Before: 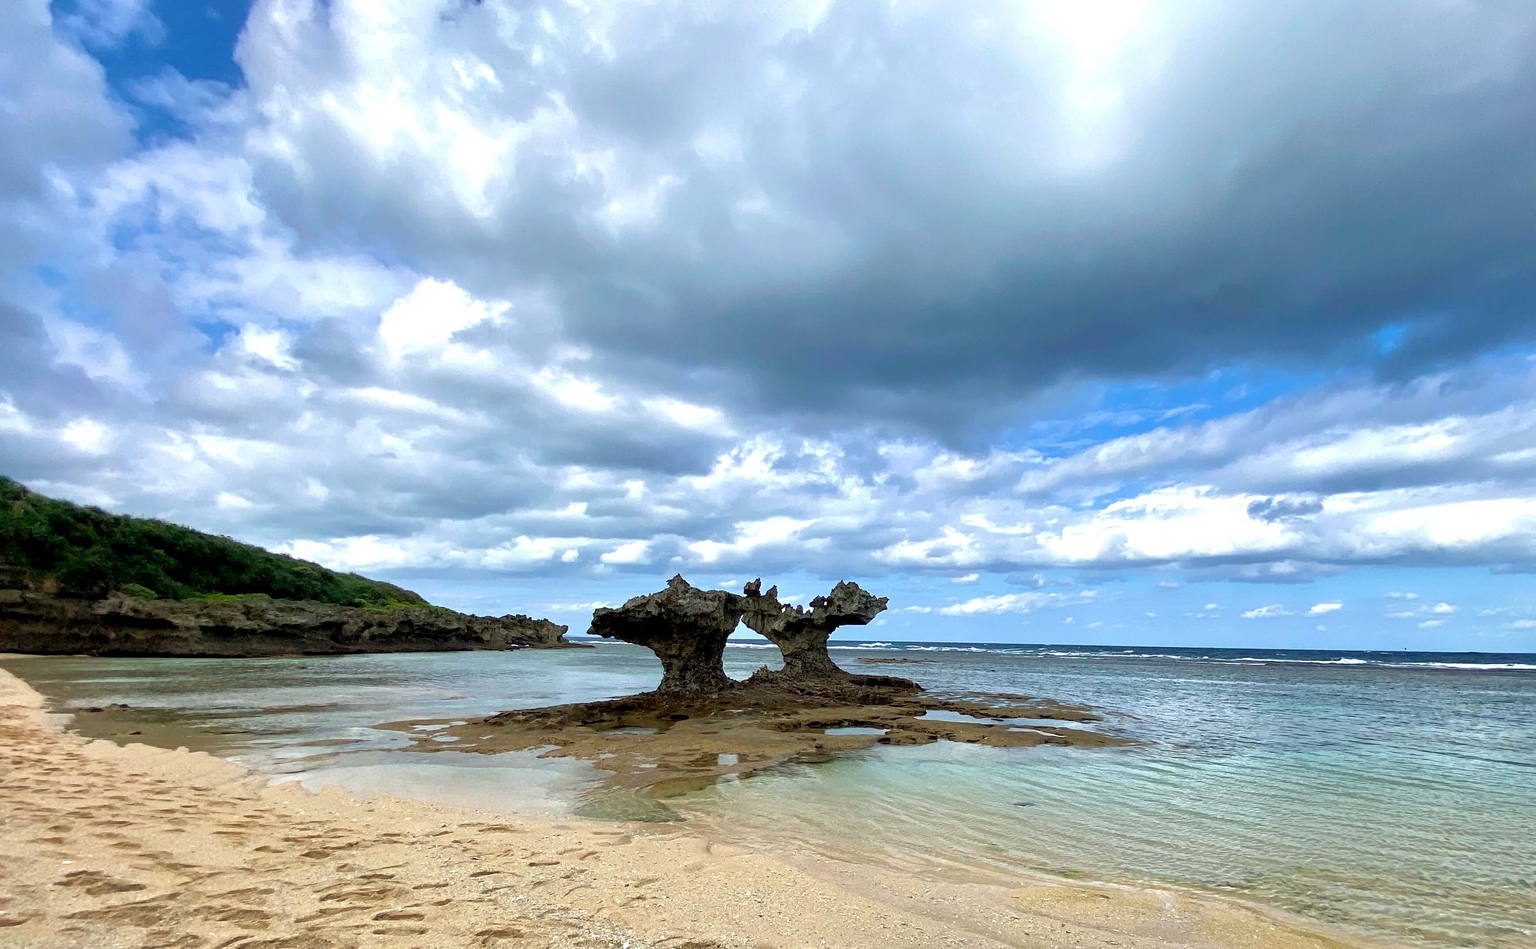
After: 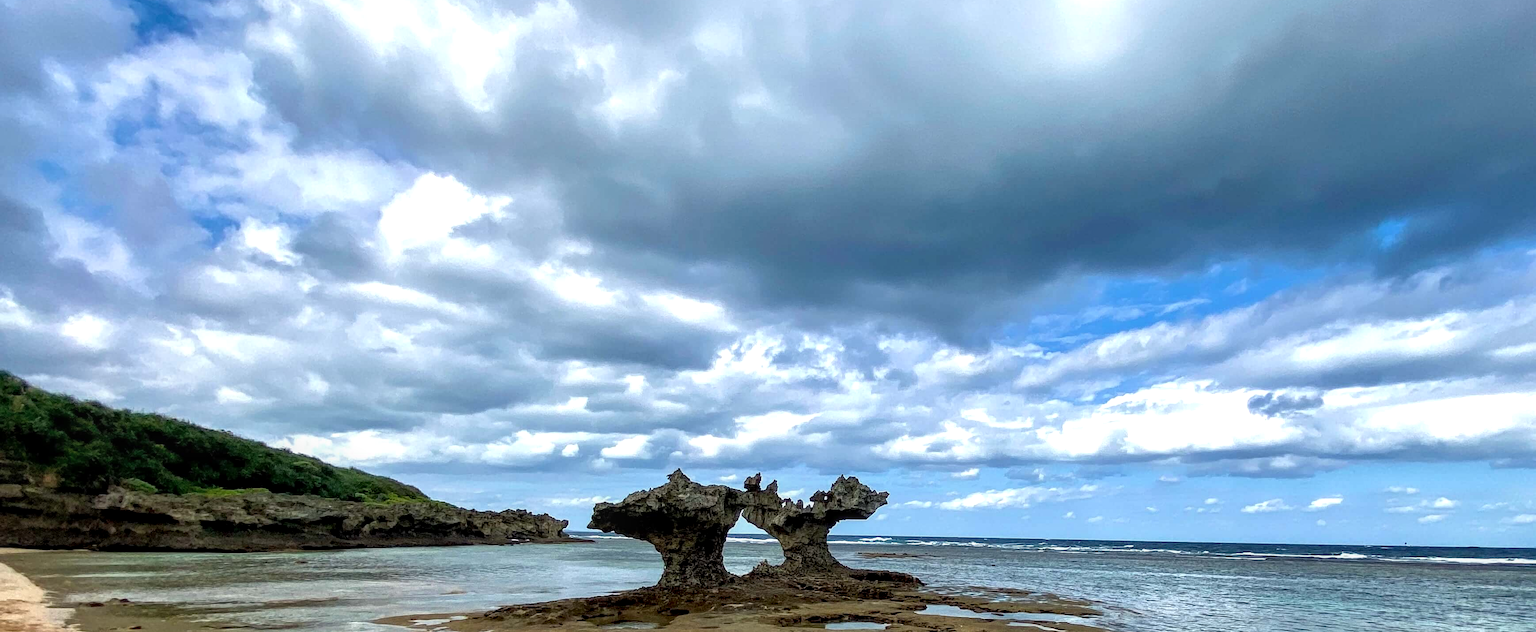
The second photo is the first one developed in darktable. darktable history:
local contrast: detail 130%
crop: top 11.166%, bottom 22.168%
